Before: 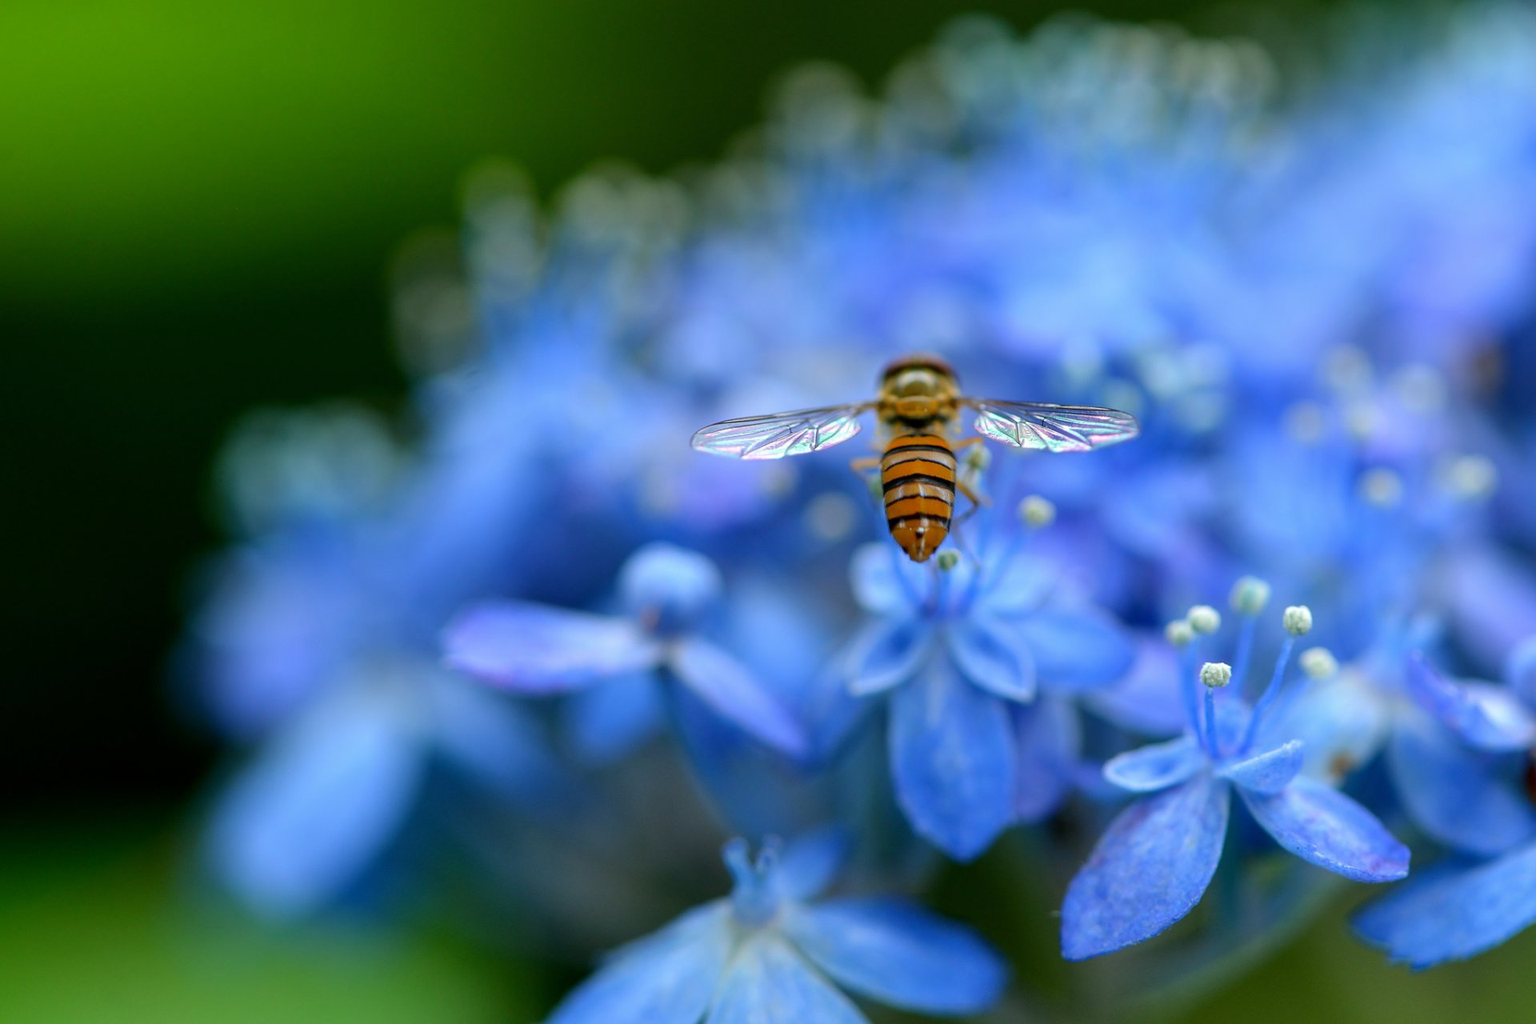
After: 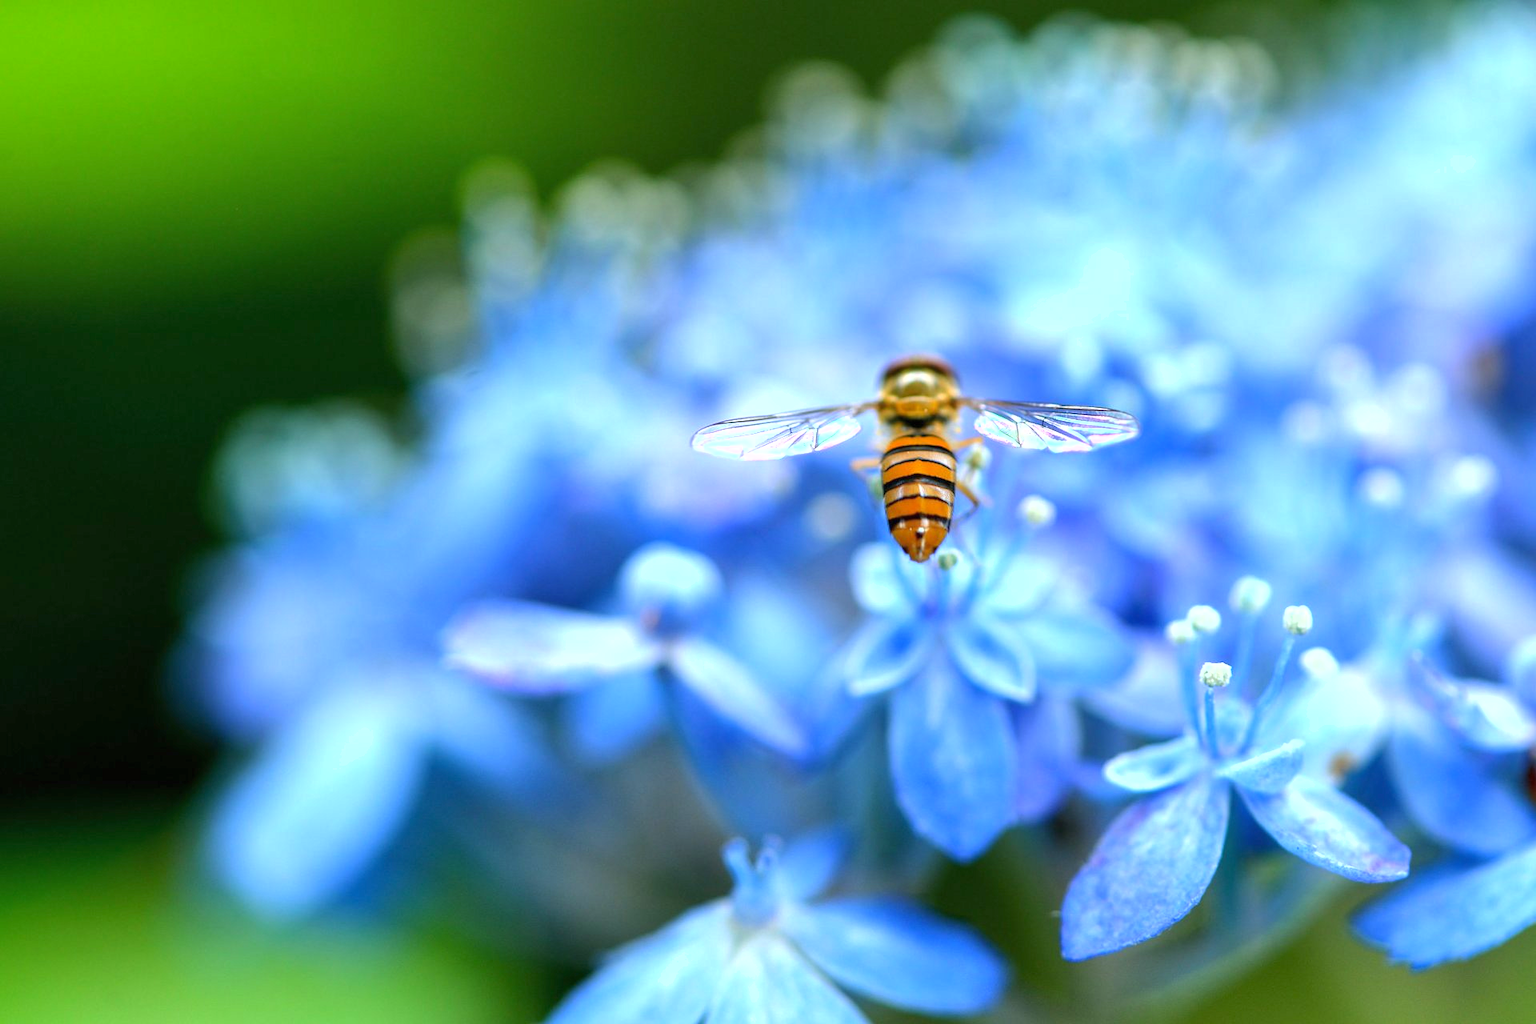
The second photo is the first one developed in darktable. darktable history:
shadows and highlights: shadows 25.8, highlights -23.5
exposure: black level correction 0, exposure 1.103 EV, compensate exposure bias true, compensate highlight preservation false
